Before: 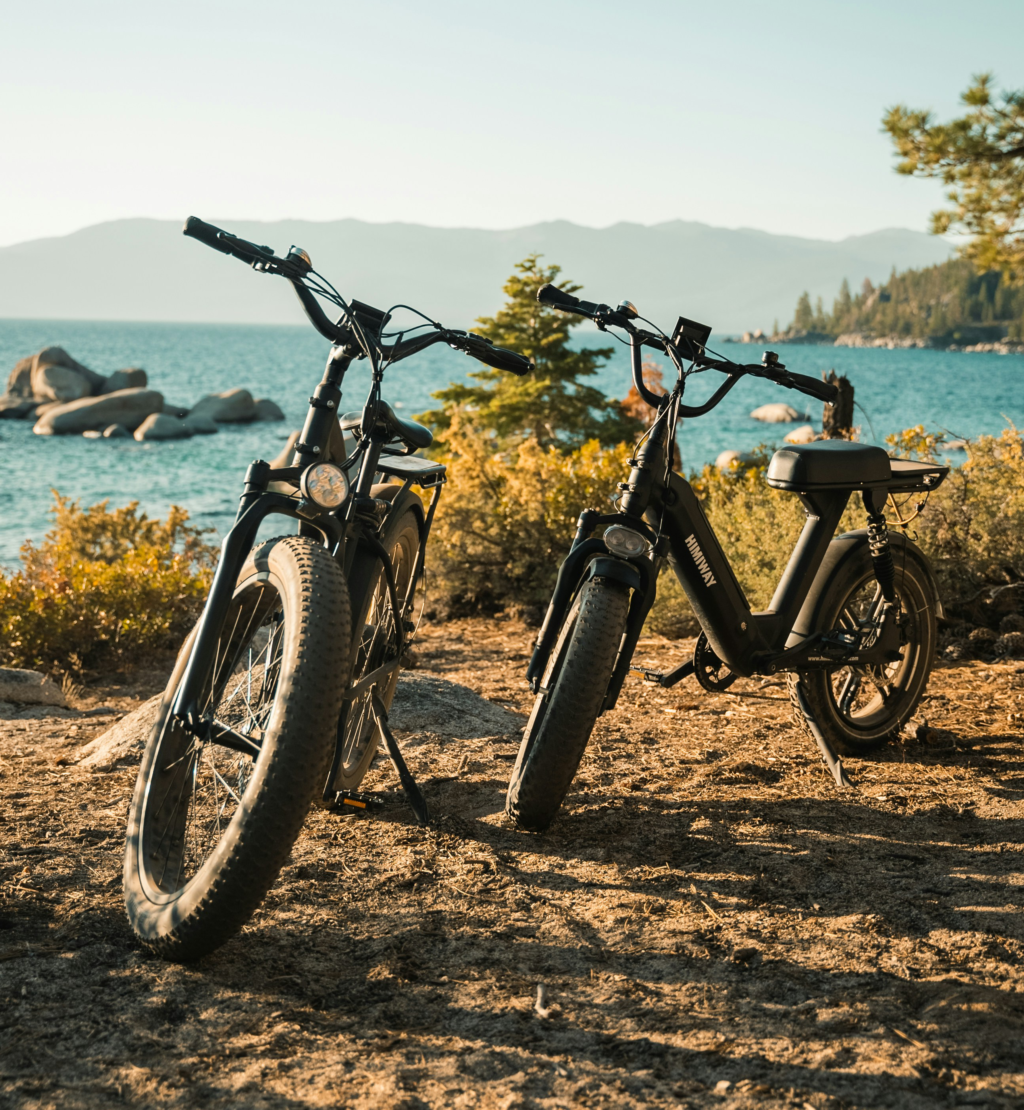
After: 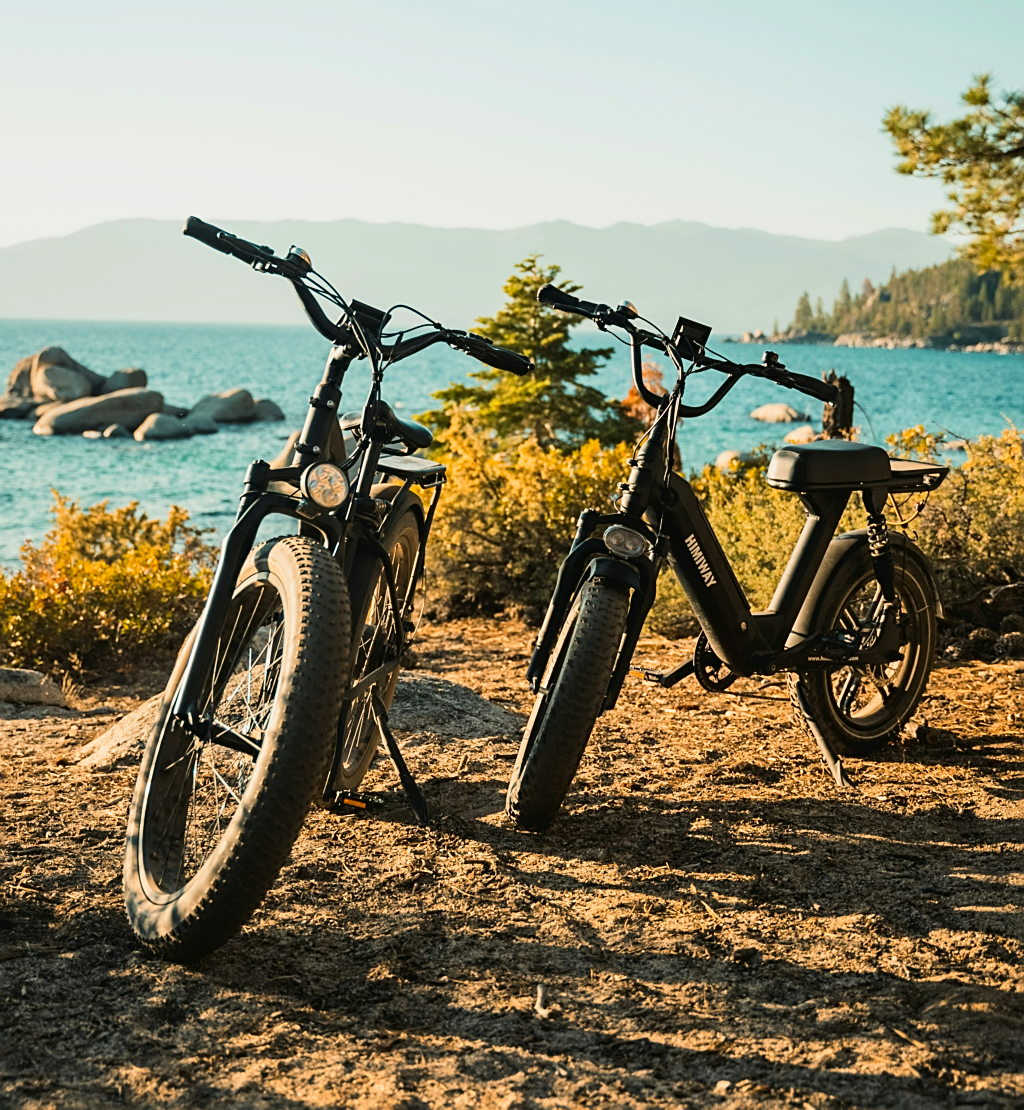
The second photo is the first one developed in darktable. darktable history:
tone curve: curves: ch0 [(0, 0.012) (0.052, 0.04) (0.107, 0.086) (0.269, 0.266) (0.471, 0.503) (0.731, 0.771) (0.921, 0.909) (0.999, 0.951)]; ch1 [(0, 0) (0.339, 0.298) (0.402, 0.363) (0.444, 0.415) (0.485, 0.469) (0.494, 0.493) (0.504, 0.501) (0.525, 0.534) (0.555, 0.593) (0.594, 0.648) (1, 1)]; ch2 [(0, 0) (0.48, 0.48) (0.504, 0.5) (0.535, 0.557) (0.581, 0.623) (0.649, 0.683) (0.824, 0.815) (1, 1)], color space Lab, linked channels, preserve colors none
sharpen: on, module defaults
contrast brightness saturation: contrast 0.036, saturation 0.161
